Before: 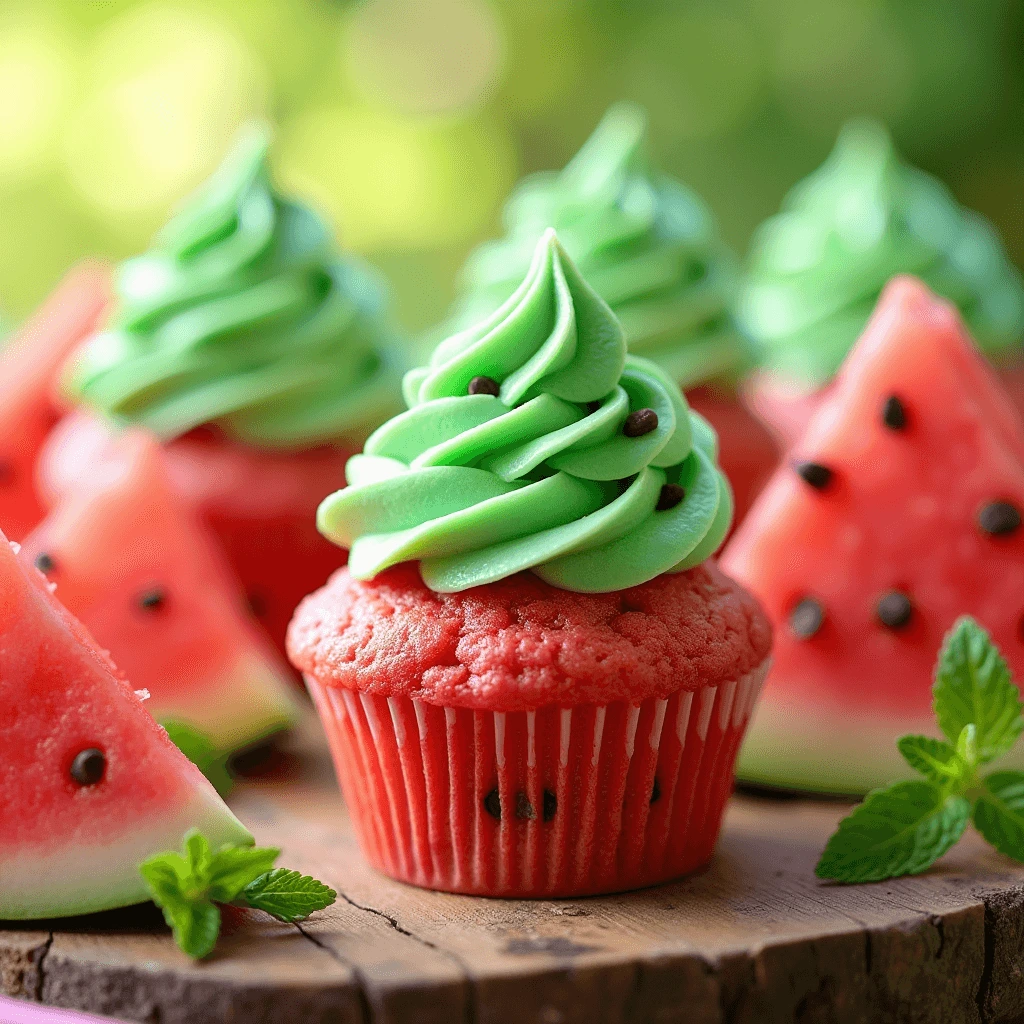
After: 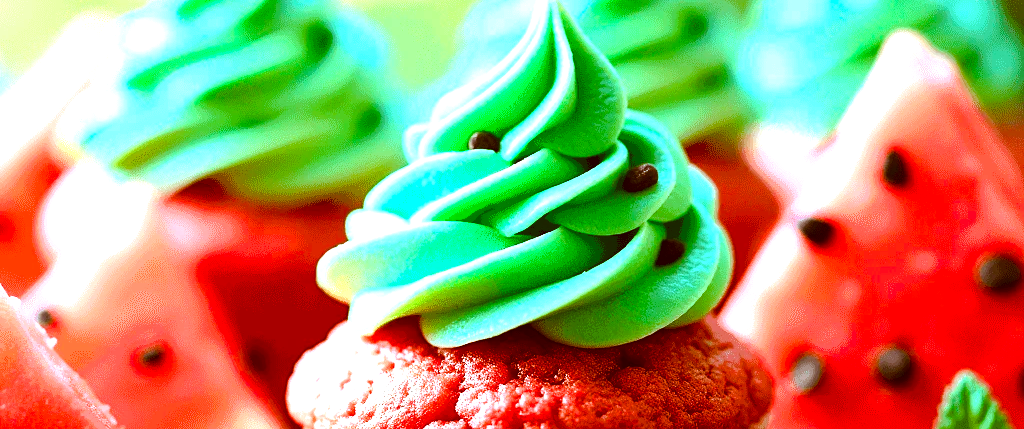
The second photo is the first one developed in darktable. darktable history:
color correction: highlights a* -14.87, highlights b* -16.88, shadows a* 10.04, shadows b* 29.17
color balance rgb: perceptual saturation grading › global saturation 39.522%, perceptual saturation grading › highlights -25.617%, perceptual saturation grading › mid-tones 34.549%, perceptual saturation grading › shadows 35.481%, perceptual brilliance grading › global brilliance 9.888%, perceptual brilliance grading › shadows 15.153%
crop and rotate: top 23.936%, bottom 34.162%
tone equalizer: -8 EV -1.08 EV, -7 EV -1 EV, -6 EV -0.902 EV, -5 EV -0.553 EV, -3 EV 0.584 EV, -2 EV 0.884 EV, -1 EV 1 EV, +0 EV 1.07 EV, edges refinement/feathering 500, mask exposure compensation -1.57 EV, preserve details no
